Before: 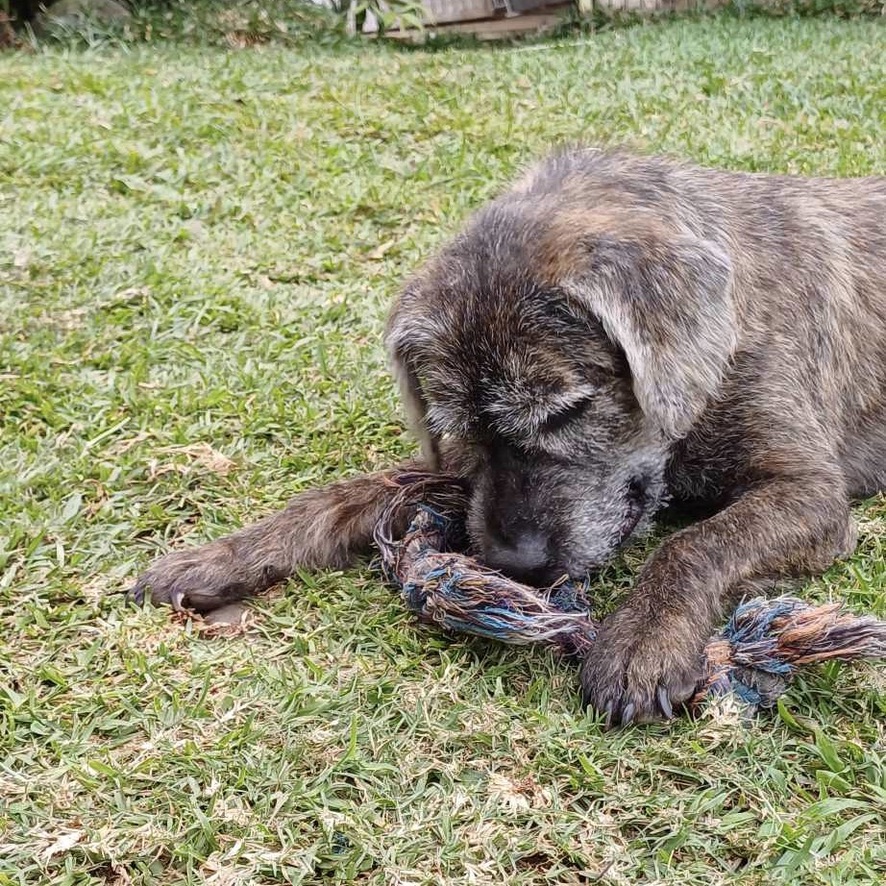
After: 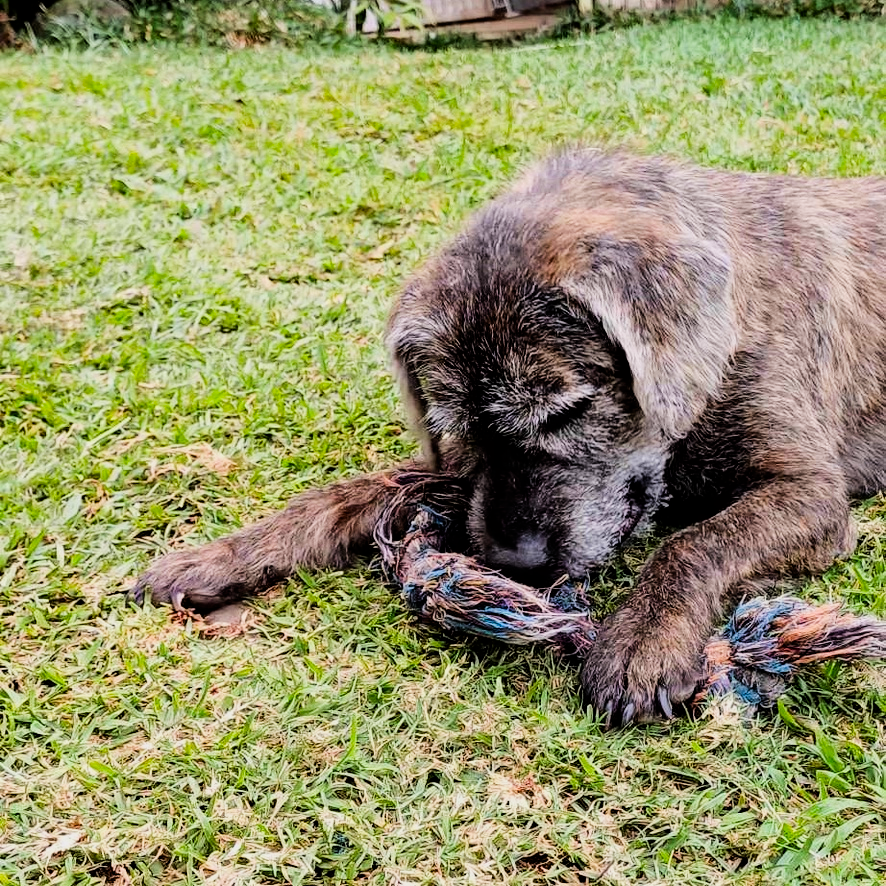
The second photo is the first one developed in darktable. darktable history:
contrast brightness saturation: brightness -0.02, saturation 0.35
tone equalizer: -8 EV -0.417 EV, -7 EV -0.389 EV, -6 EV -0.333 EV, -5 EV -0.222 EV, -3 EV 0.222 EV, -2 EV 0.333 EV, -1 EV 0.389 EV, +0 EV 0.417 EV, edges refinement/feathering 500, mask exposure compensation -1.57 EV, preserve details no
filmic rgb: black relative exposure -5 EV, hardness 2.88, contrast 1.2
